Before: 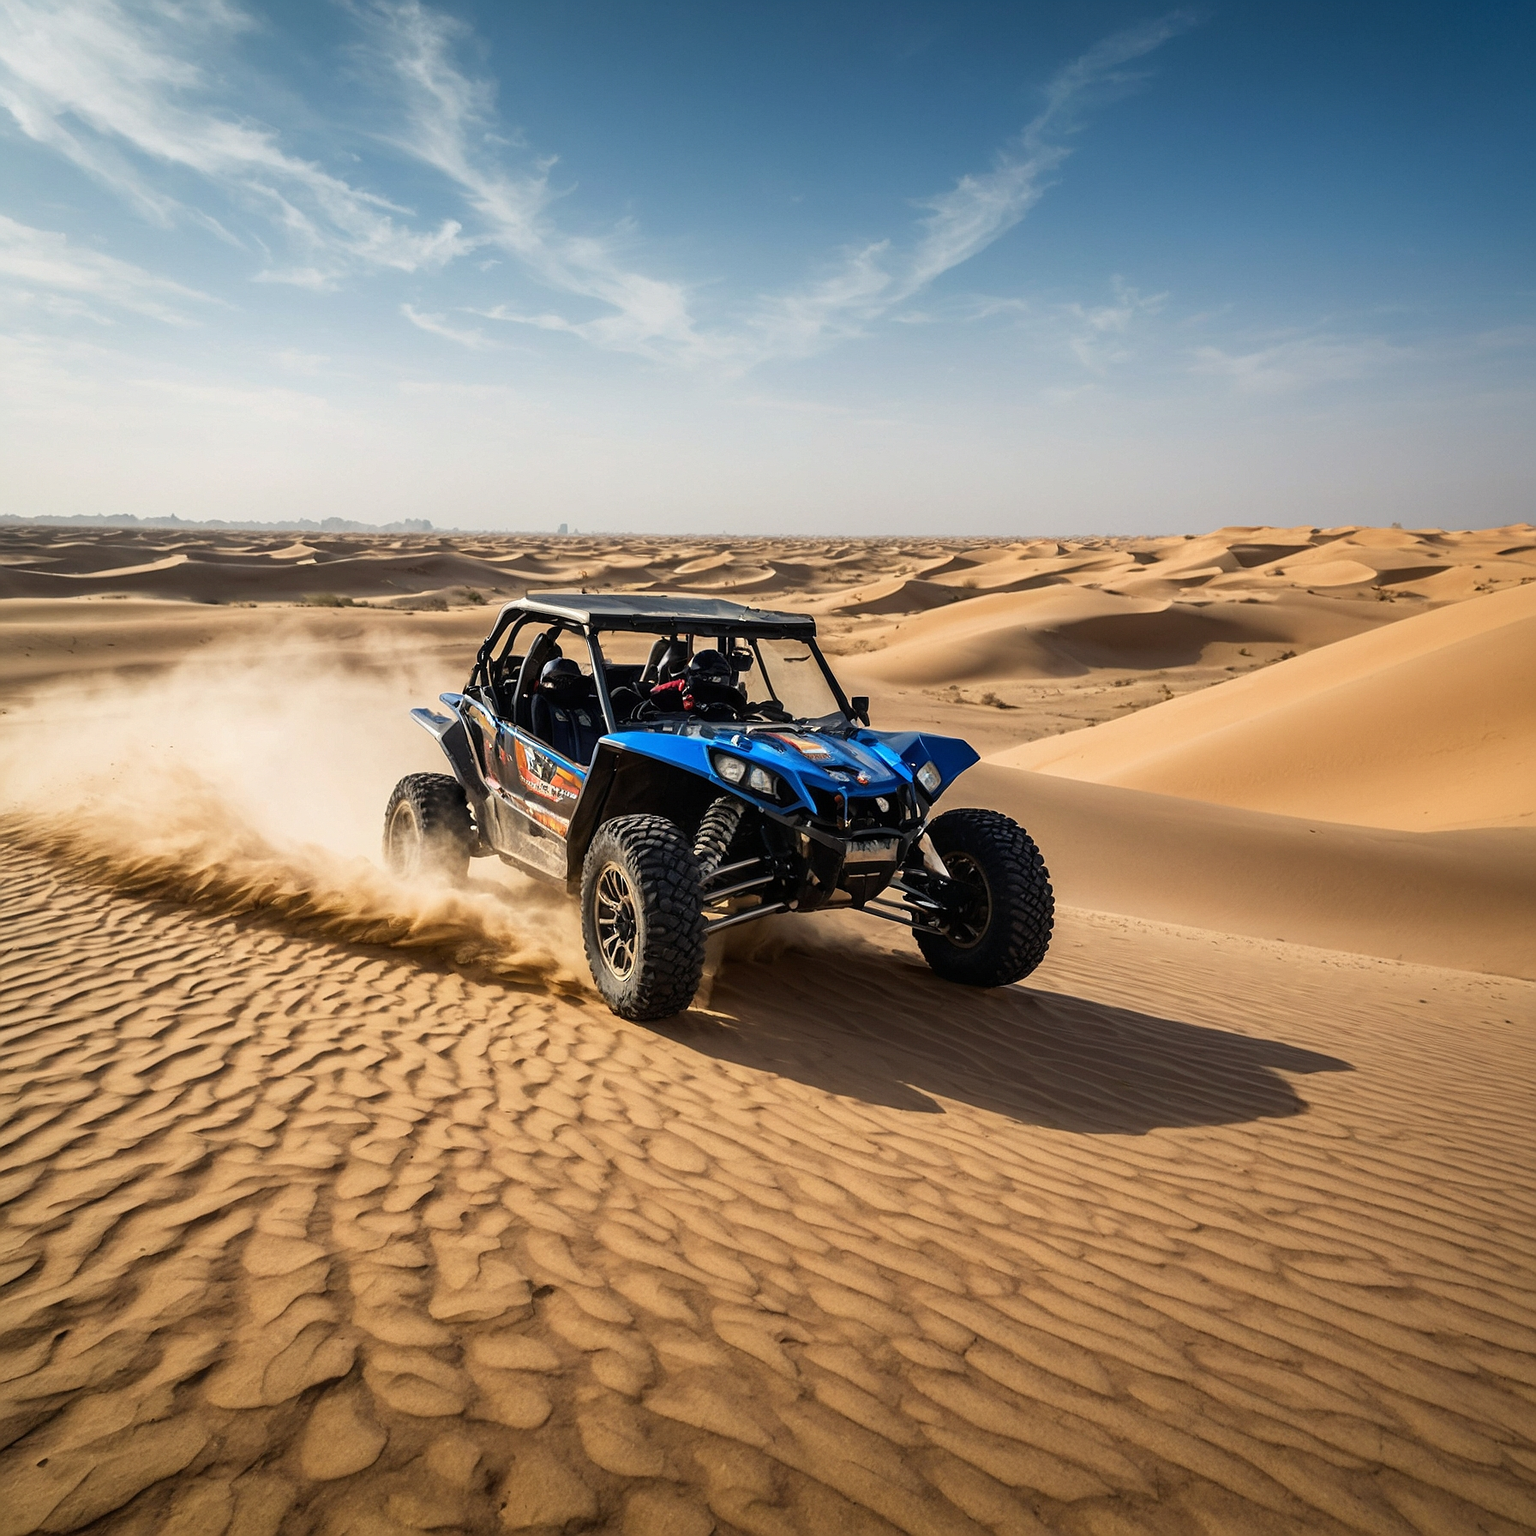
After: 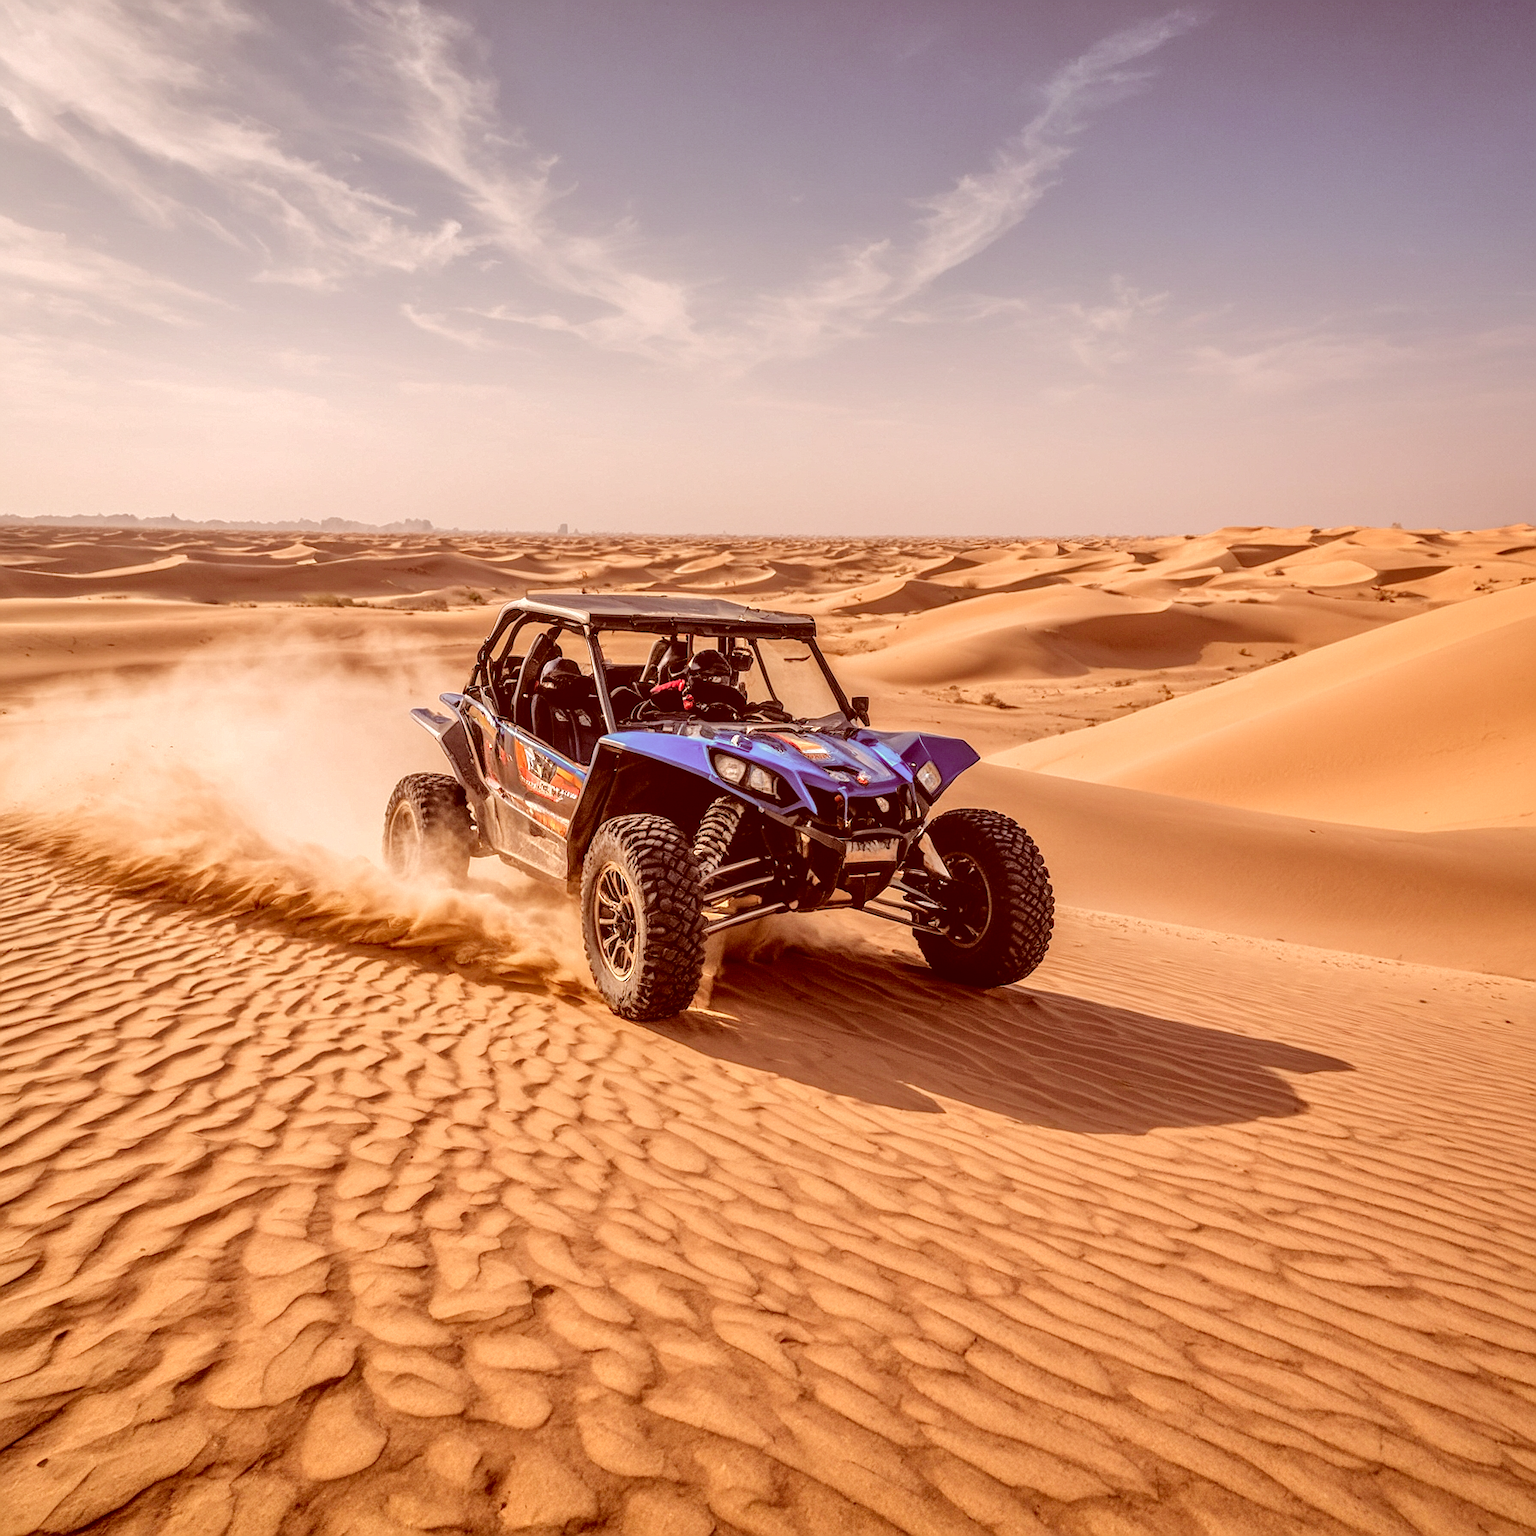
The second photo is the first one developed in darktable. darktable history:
tone equalizer: -7 EV 0.15 EV, -6 EV 0.6 EV, -5 EV 1.15 EV, -4 EV 1.33 EV, -3 EV 1.15 EV, -2 EV 0.6 EV, -1 EV 0.15 EV, mask exposure compensation -0.5 EV
local contrast: highlights 0%, shadows 0%, detail 133%
base curve: curves: ch0 [(0, 0) (0.262, 0.32) (0.722, 0.705) (1, 1)]
color correction: highlights a* 9.03, highlights b* 8.71, shadows a* 40, shadows b* 40, saturation 0.8
